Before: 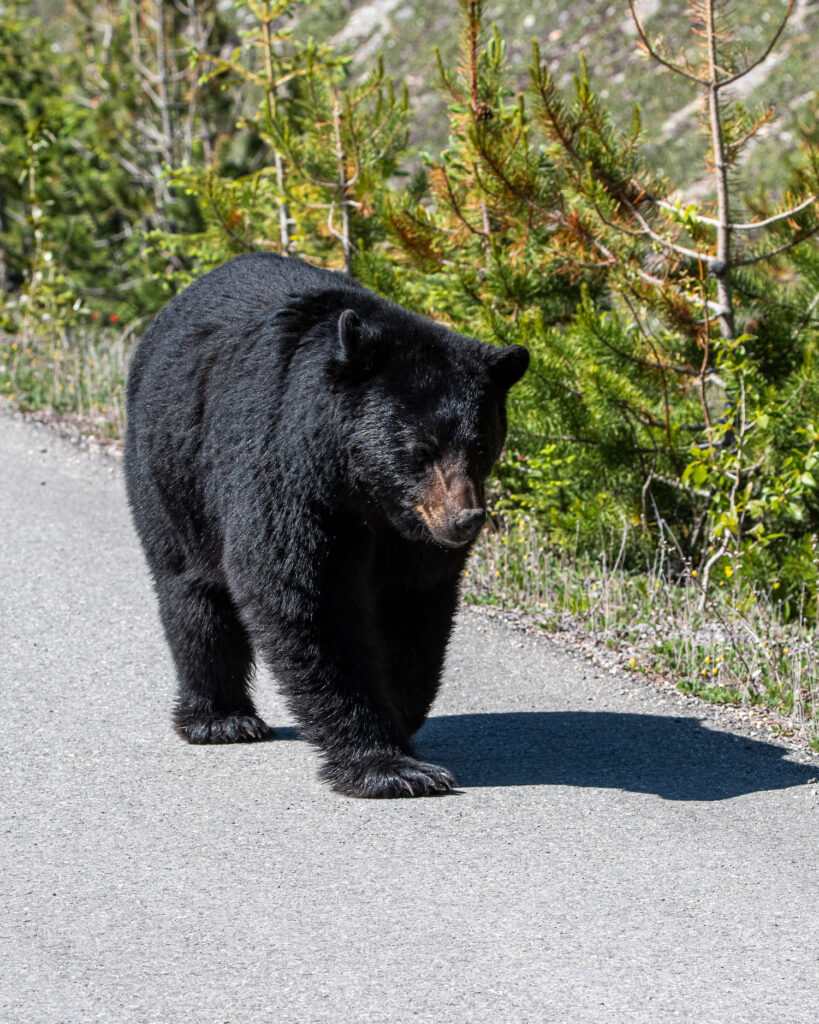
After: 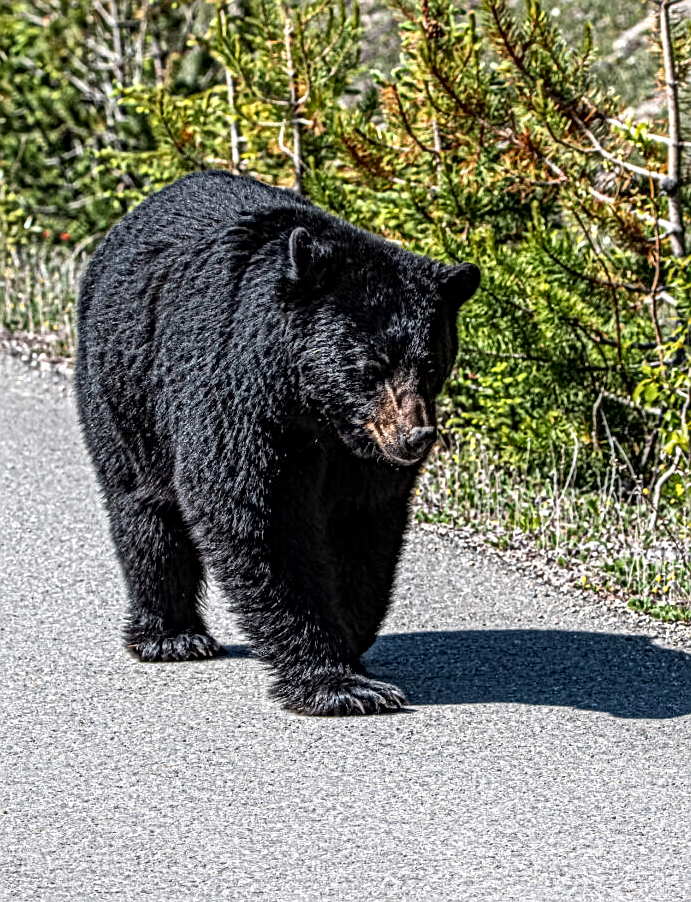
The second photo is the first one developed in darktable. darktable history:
crop: left 6.097%, top 8.083%, right 9.524%, bottom 3.818%
local contrast: mode bilateral grid, contrast 21, coarseness 4, detail 298%, midtone range 0.2
